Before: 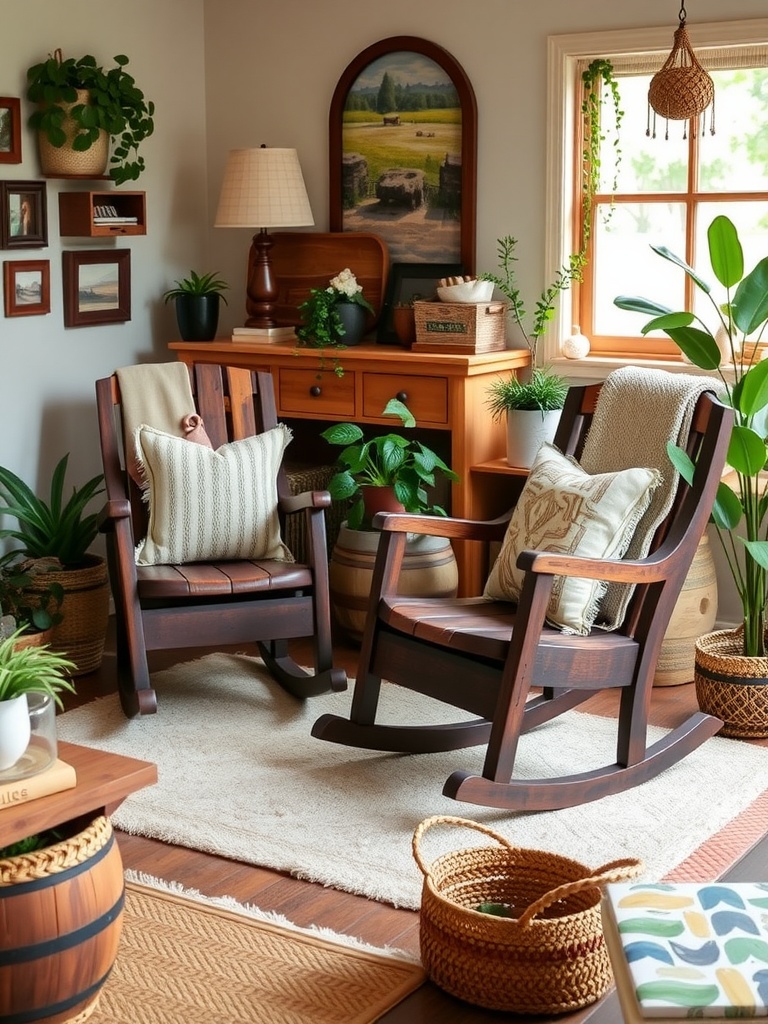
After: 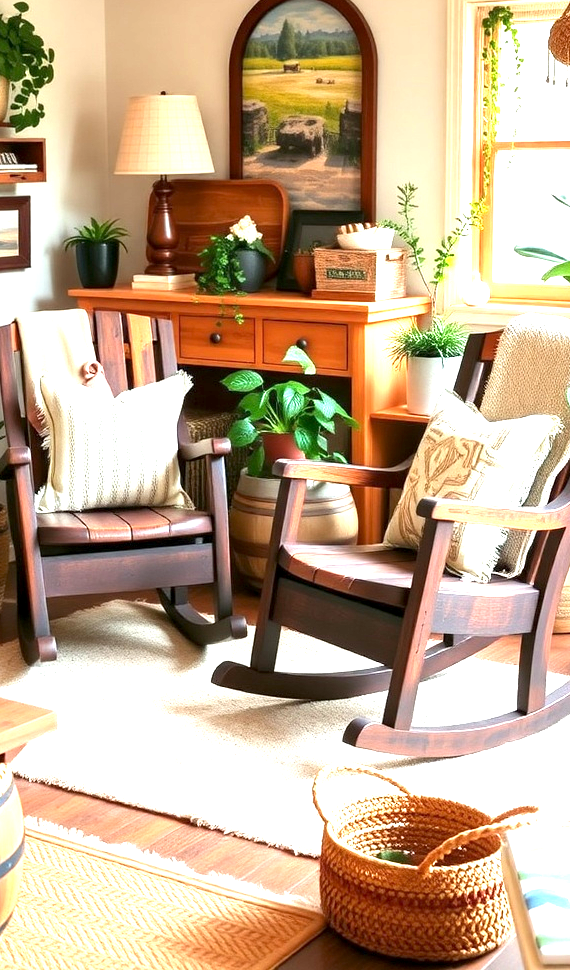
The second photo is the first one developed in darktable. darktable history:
exposure: black level correction 0.001, exposure 1.719 EV, compensate exposure bias true, compensate highlight preservation false
crop and rotate: left 13.15%, top 5.251%, right 12.609%
